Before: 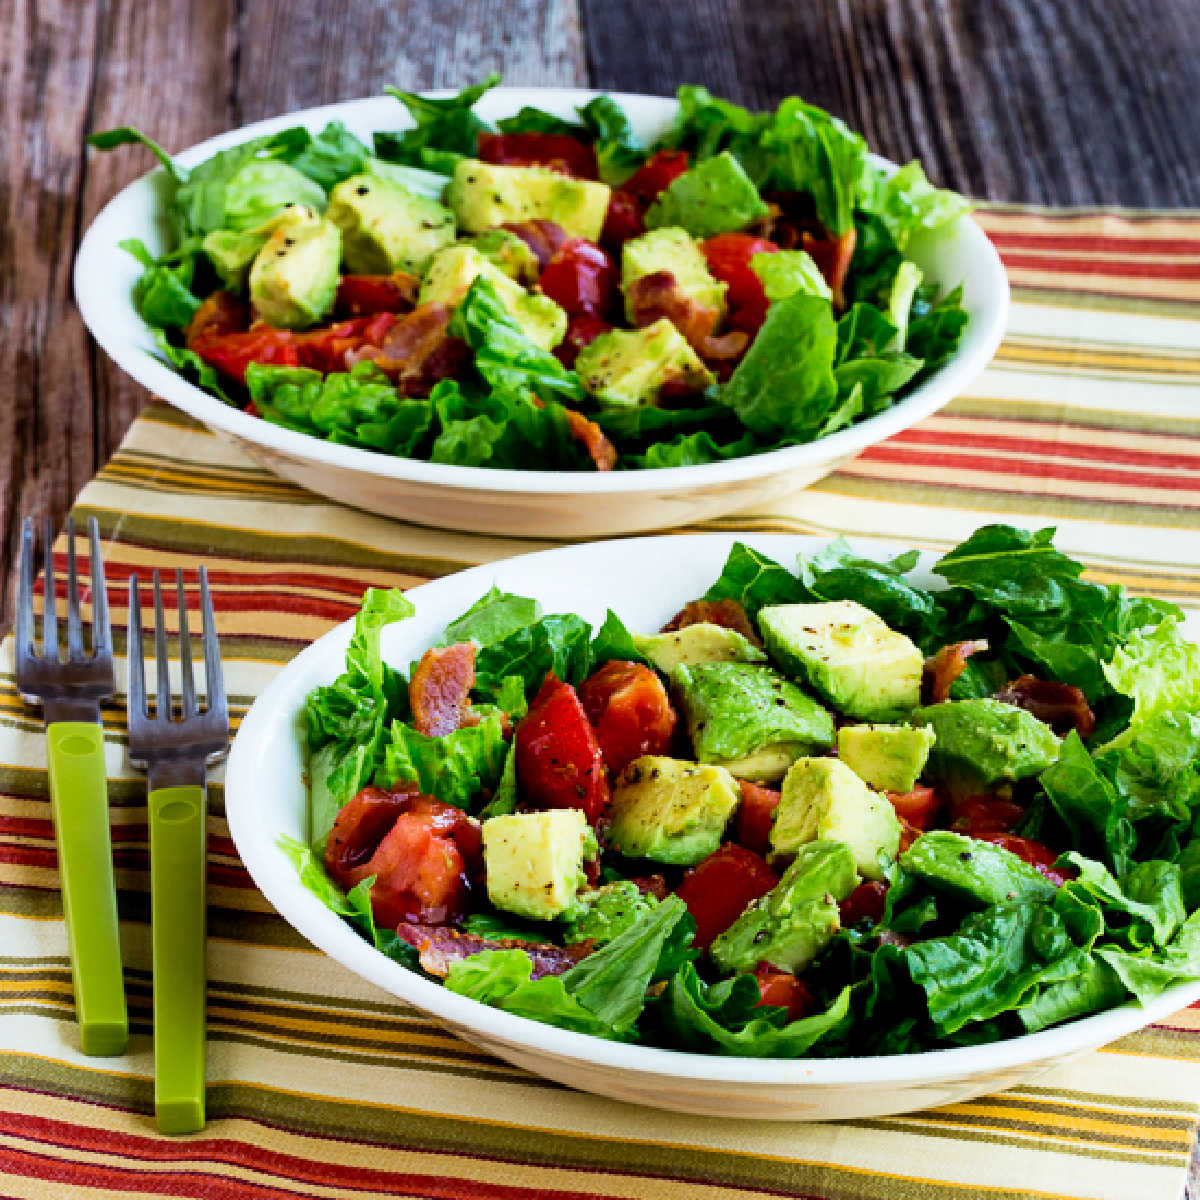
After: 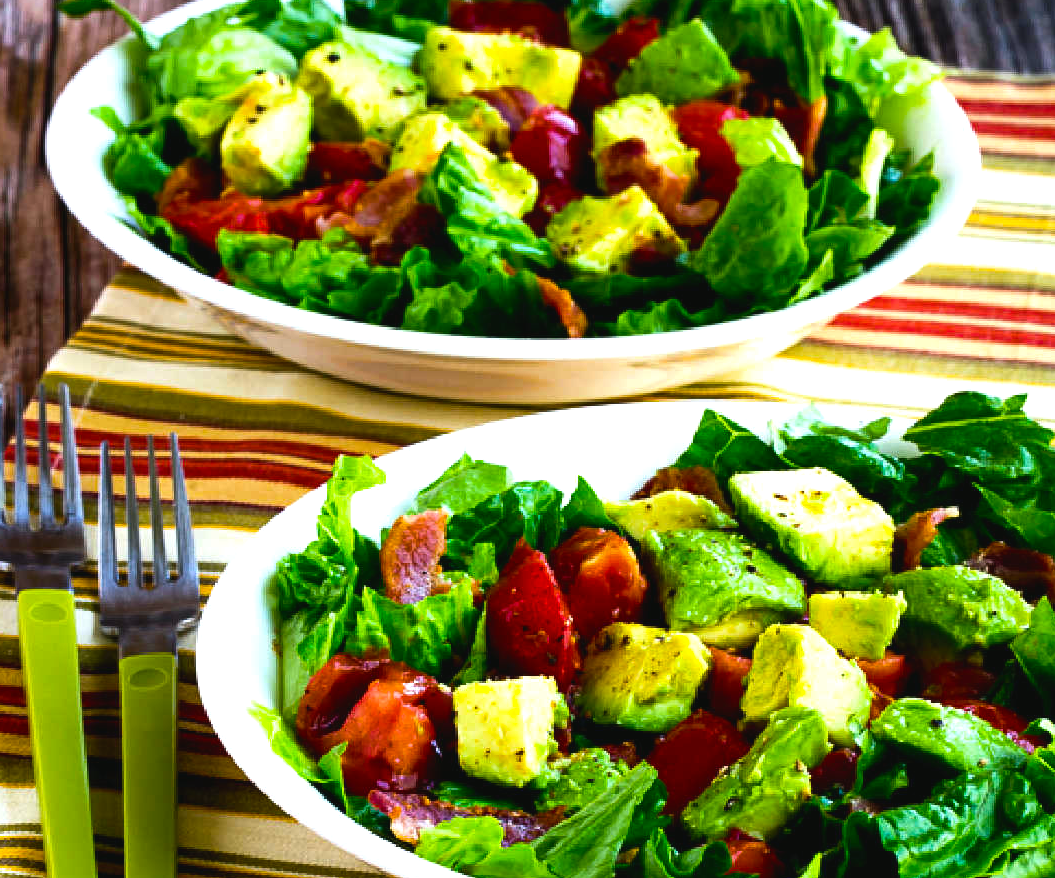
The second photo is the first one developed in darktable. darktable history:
crop and rotate: left 2.463%, top 11.156%, right 9.612%, bottom 15.62%
color balance rgb: shadows lift › chroma 2.045%, shadows lift › hue 134.99°, global offset › luminance 0.505%, linear chroma grading › shadows -2.754%, linear chroma grading › highlights -4.827%, perceptual saturation grading › global saturation 39.393%, perceptual brilliance grading › global brilliance 14.599%, perceptual brilliance grading › shadows -34.147%
